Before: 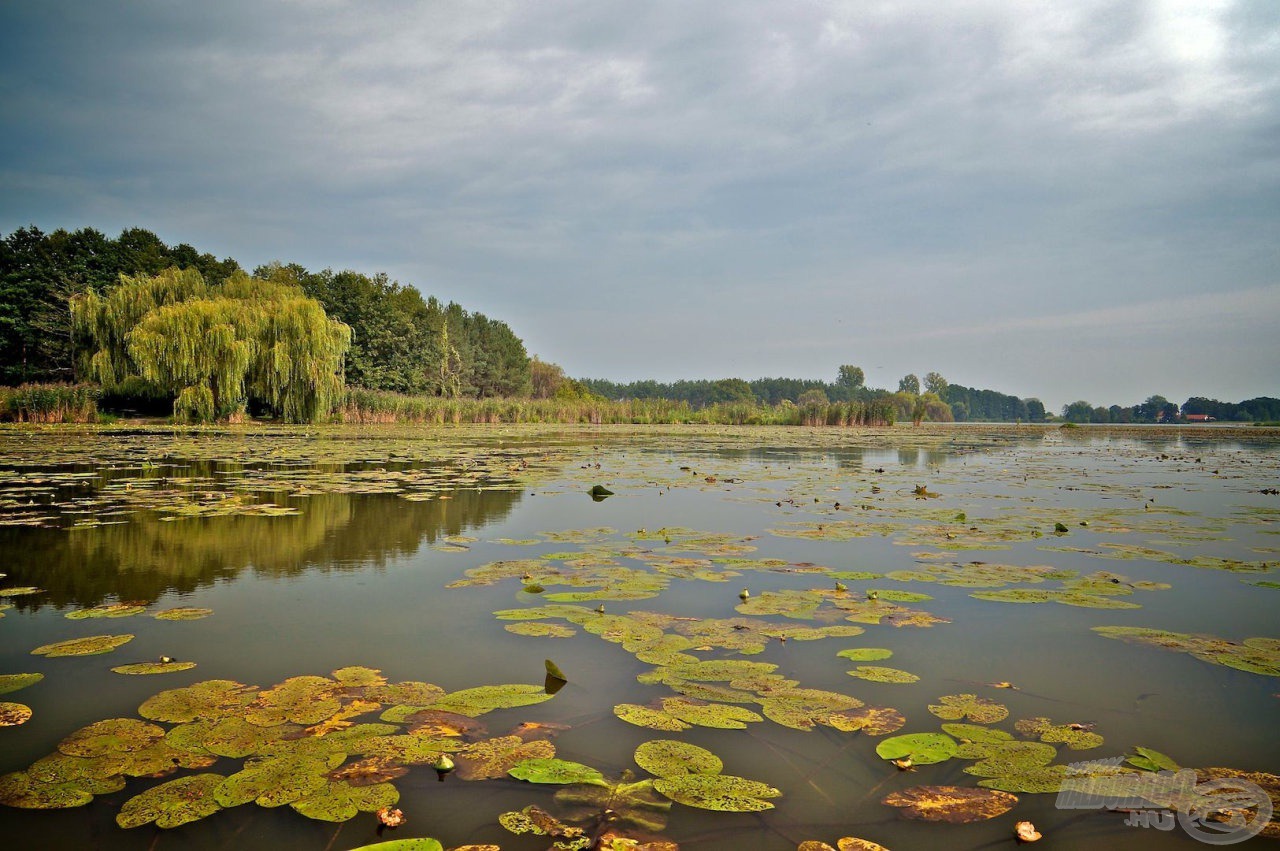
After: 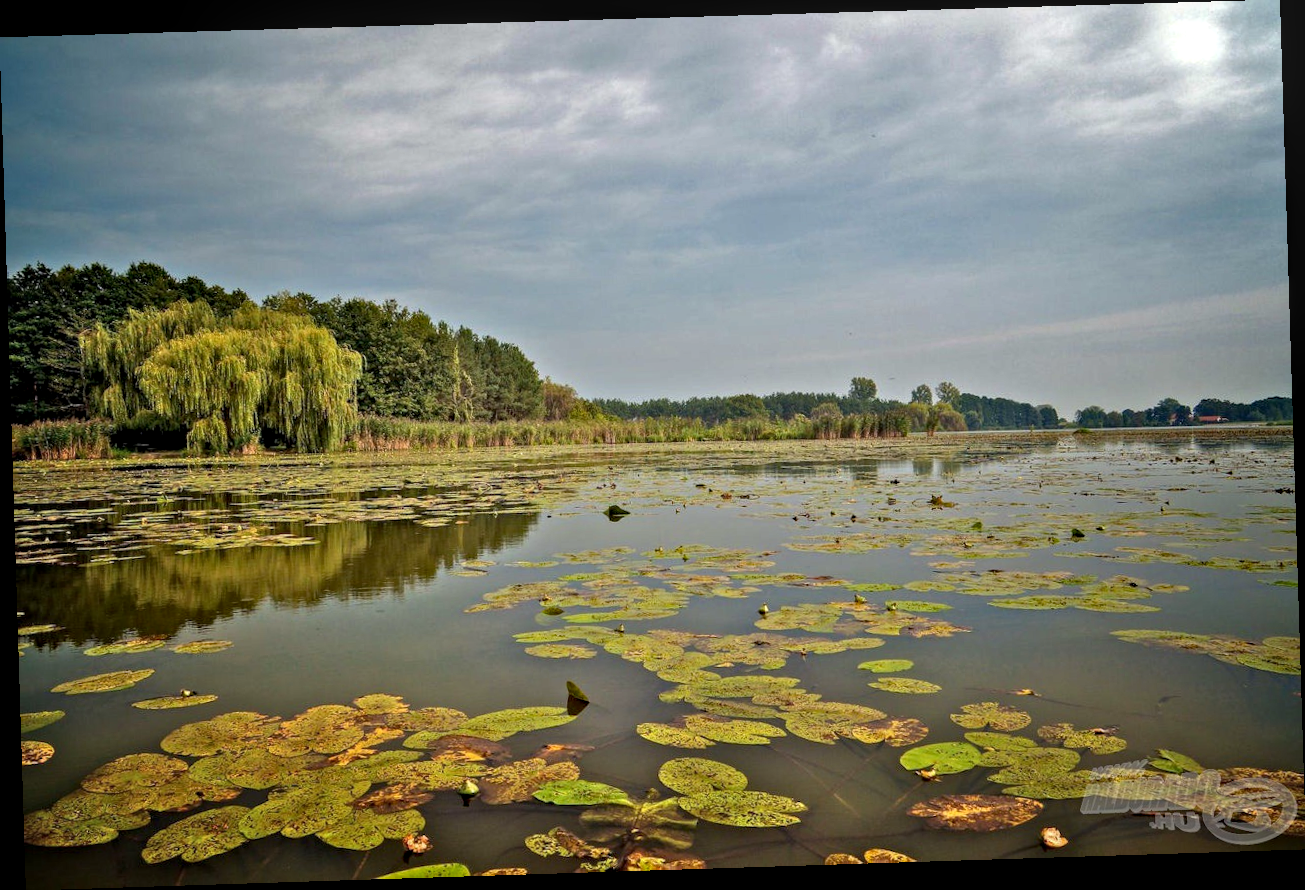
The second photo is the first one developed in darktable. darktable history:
rotate and perspective: rotation -1.77°, lens shift (horizontal) 0.004, automatic cropping off
local contrast: highlights 61%, detail 143%, midtone range 0.428
haze removal: compatibility mode true, adaptive false
